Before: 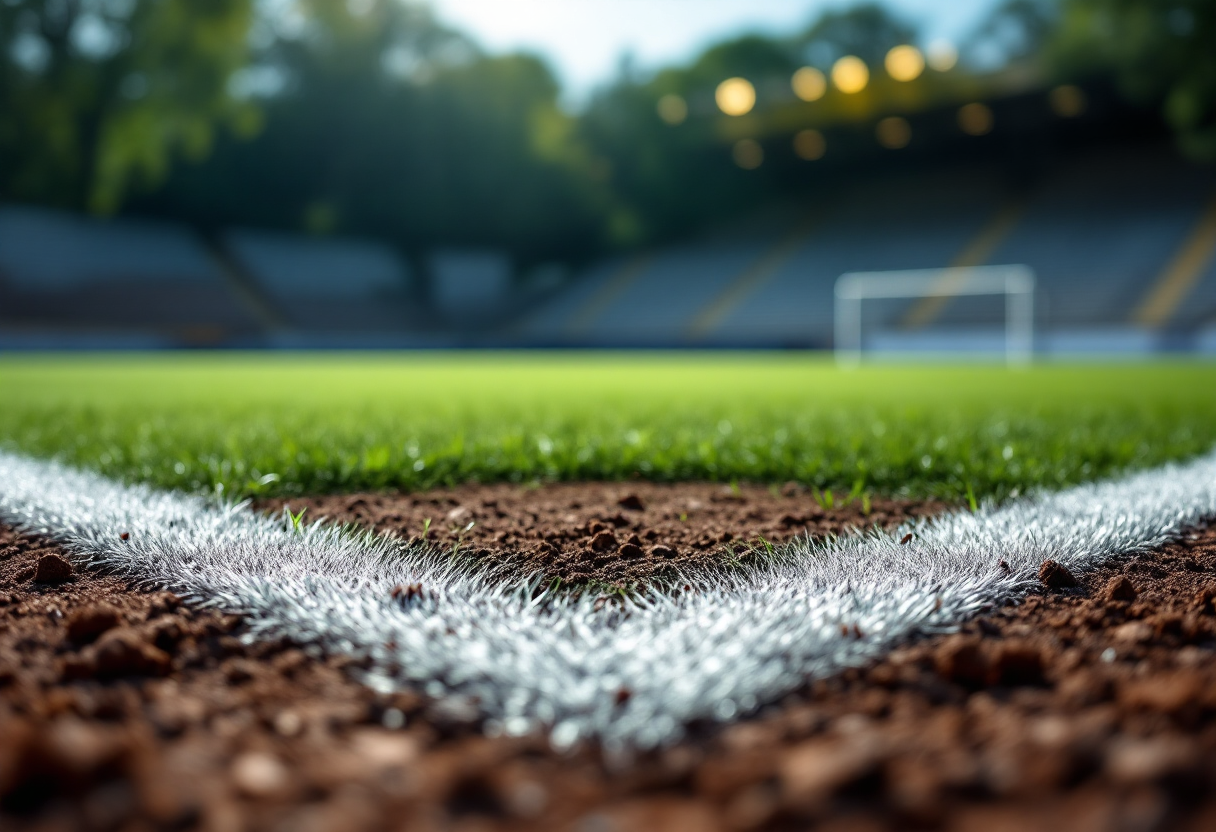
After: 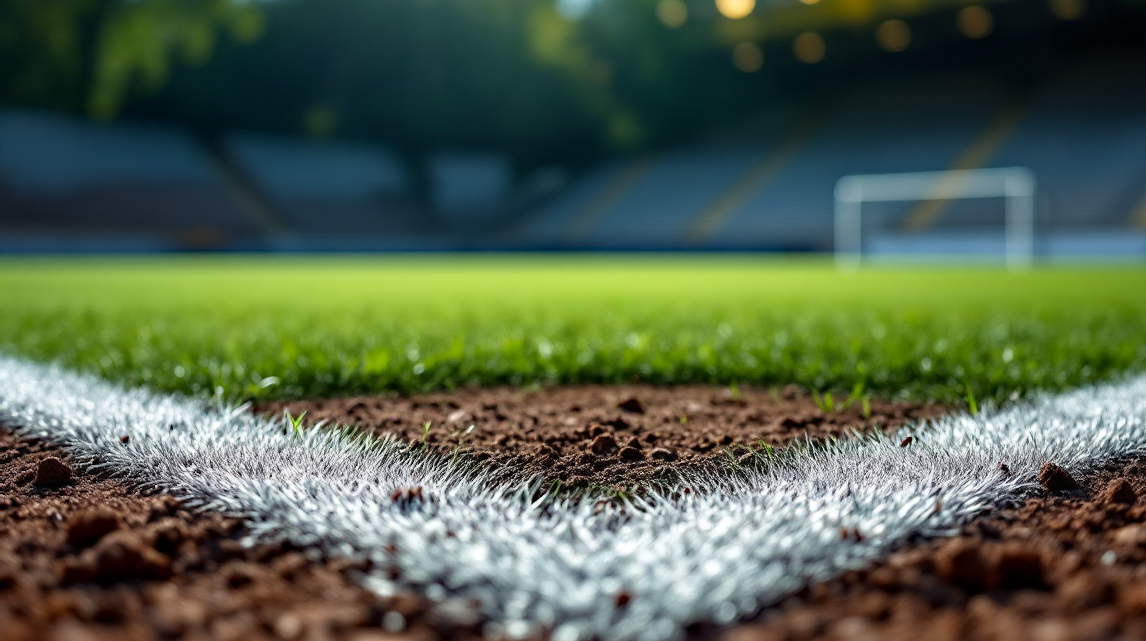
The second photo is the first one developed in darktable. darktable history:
crop and rotate: angle 0.03°, top 11.643%, right 5.651%, bottom 11.189%
haze removal: compatibility mode true, adaptive false
